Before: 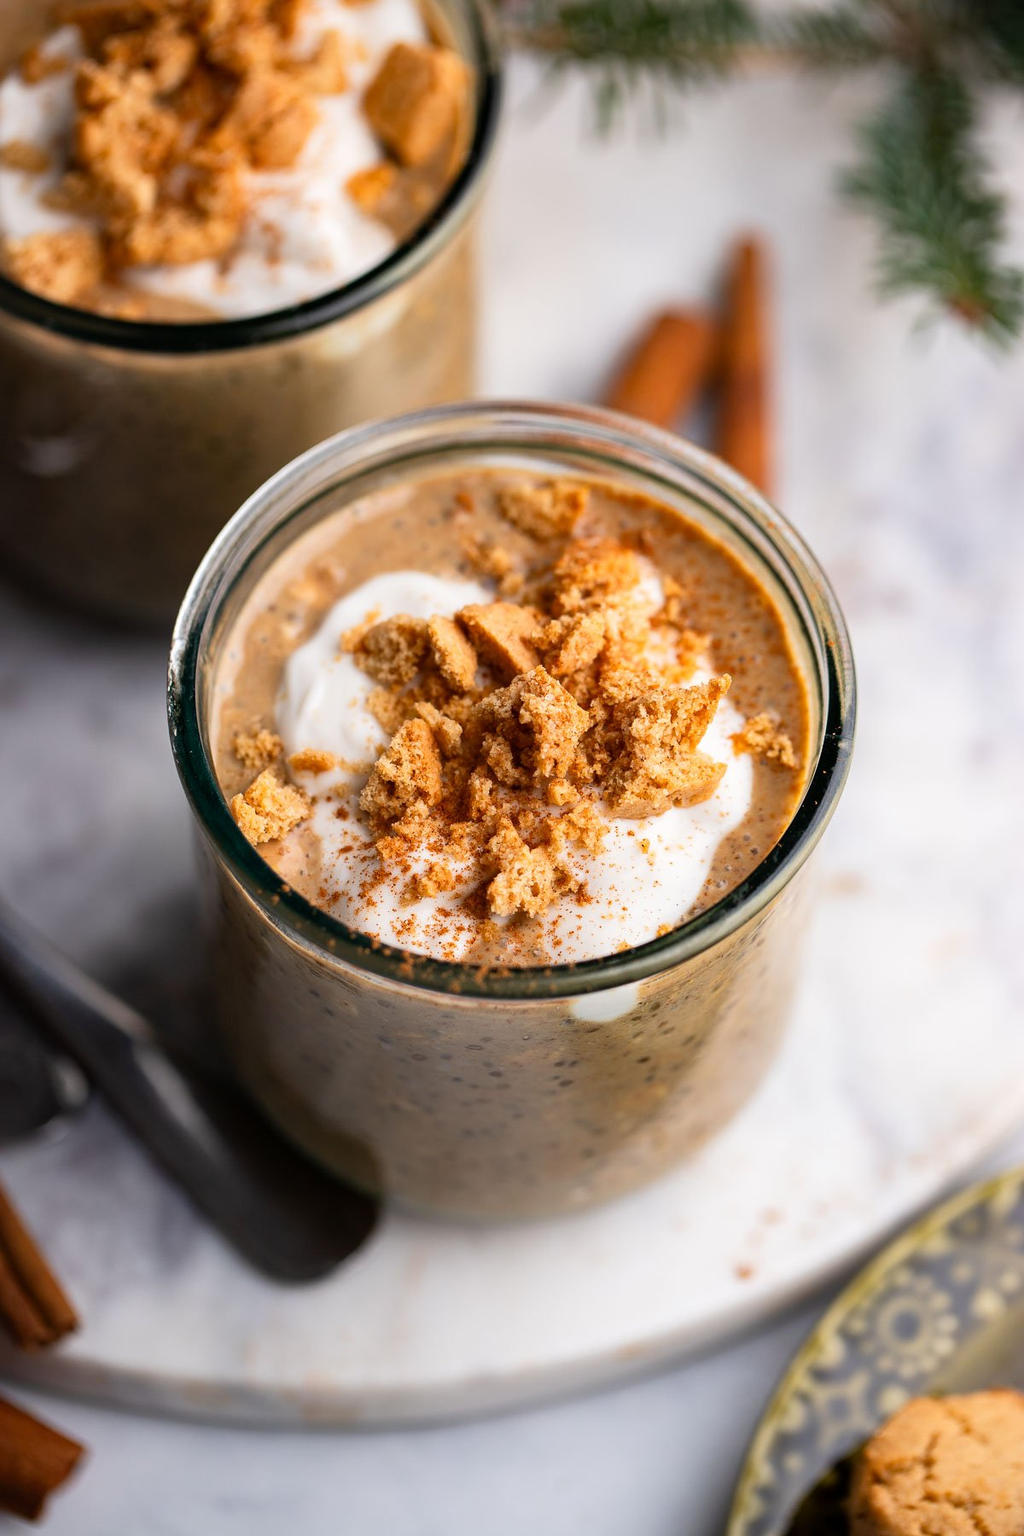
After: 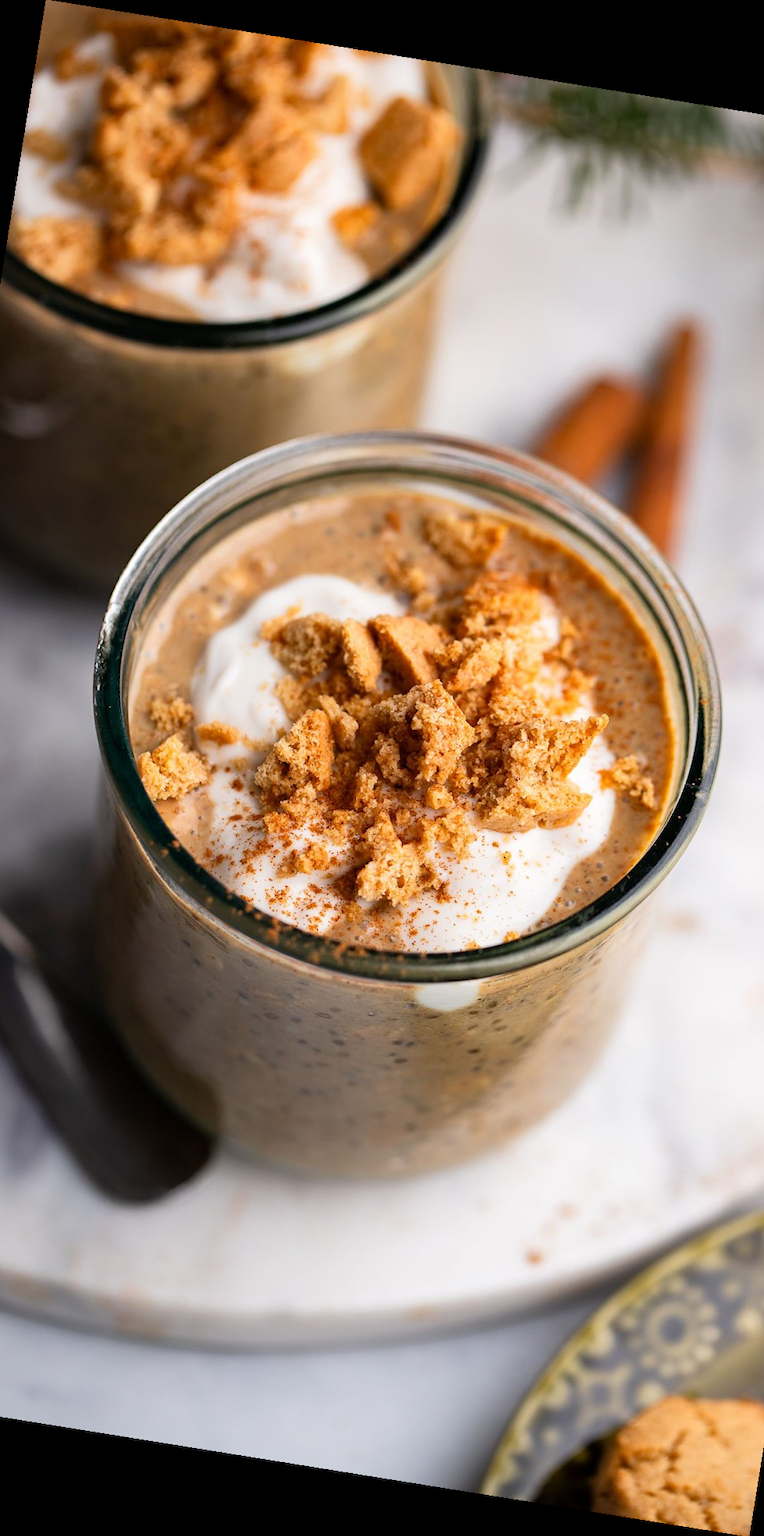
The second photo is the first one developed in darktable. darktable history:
rotate and perspective: rotation 9.12°, automatic cropping off
crop: left 15.419%, right 17.914%
